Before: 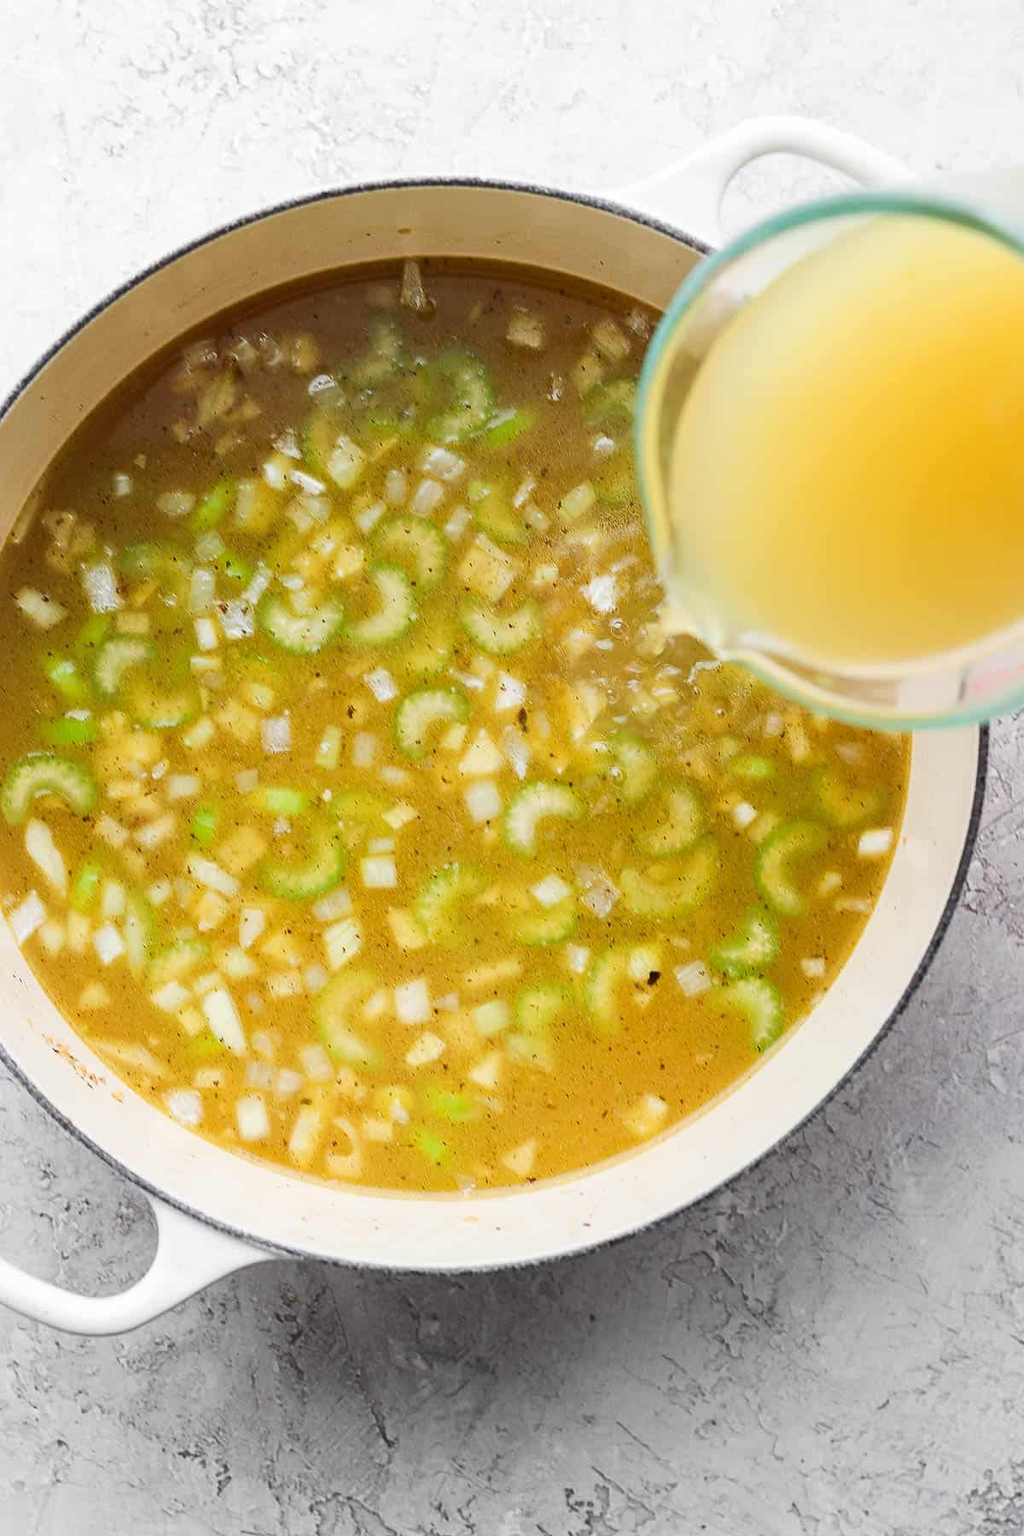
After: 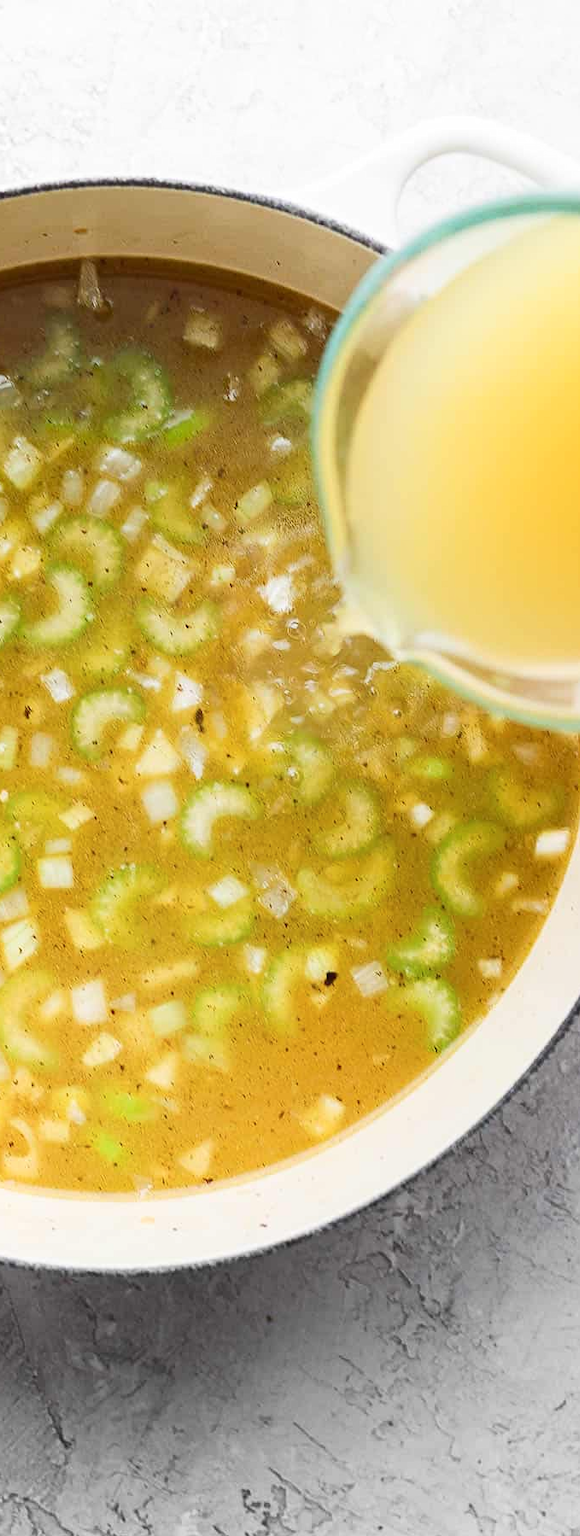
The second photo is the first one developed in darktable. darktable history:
shadows and highlights: shadows -0.737, highlights 39.37, shadows color adjustment 98.01%, highlights color adjustment 59.11%
crop: left 31.588%, top 0.012%, right 11.693%
